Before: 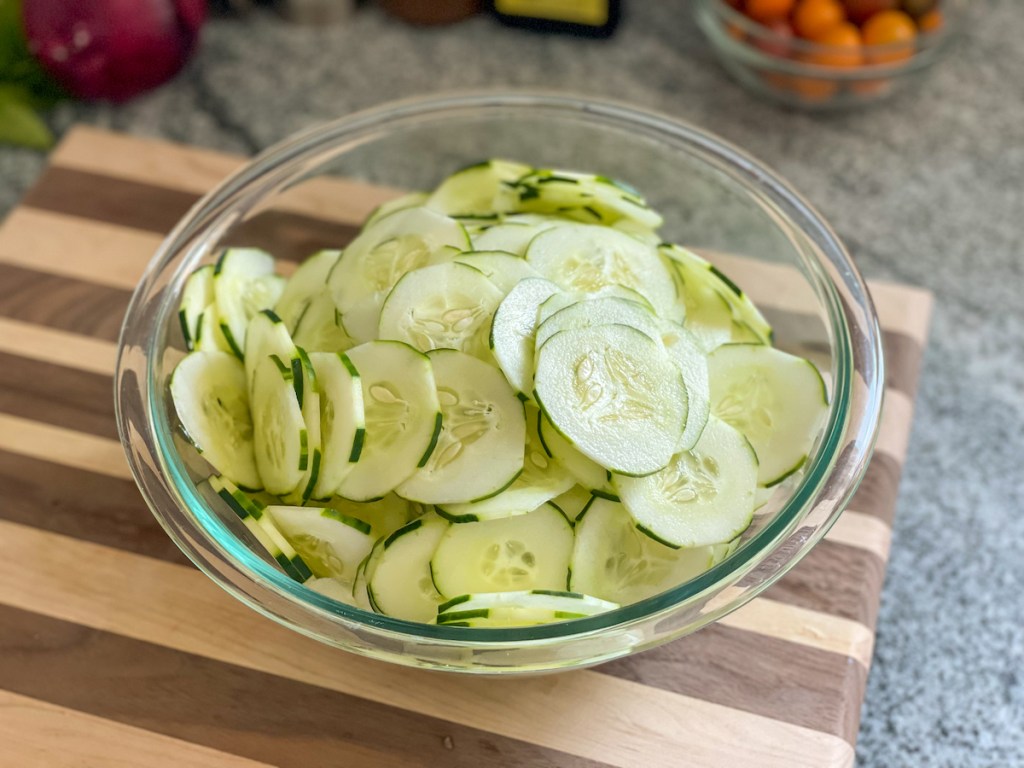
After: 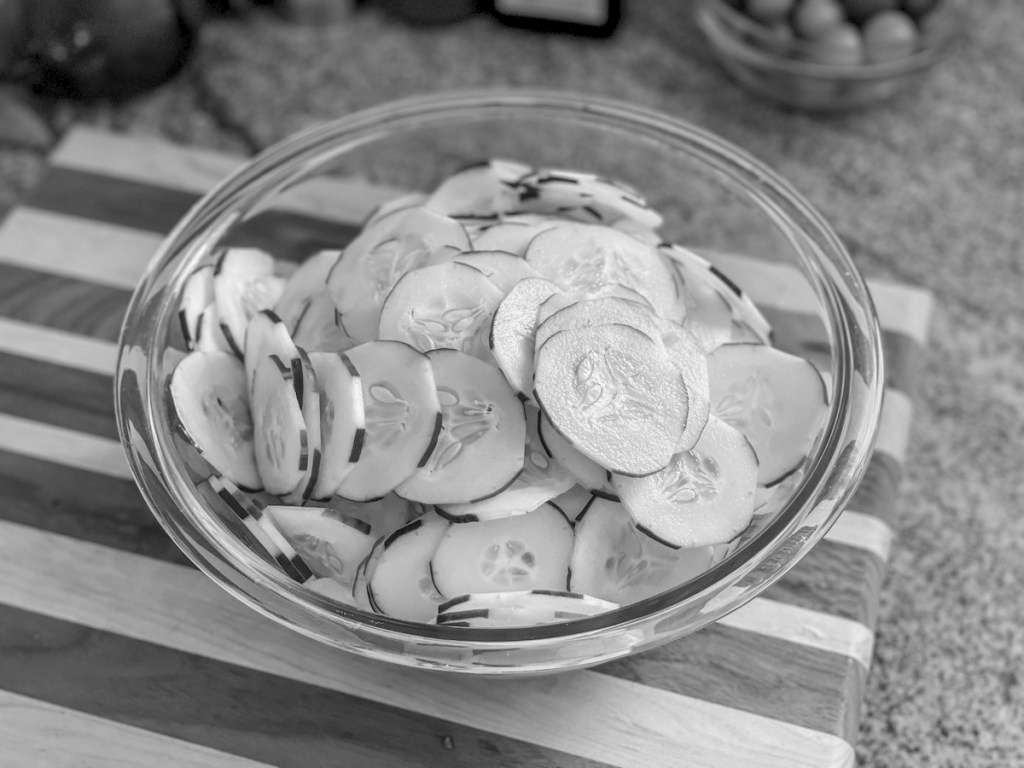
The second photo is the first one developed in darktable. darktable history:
monochrome: a 26.22, b 42.67, size 0.8
local contrast: on, module defaults
